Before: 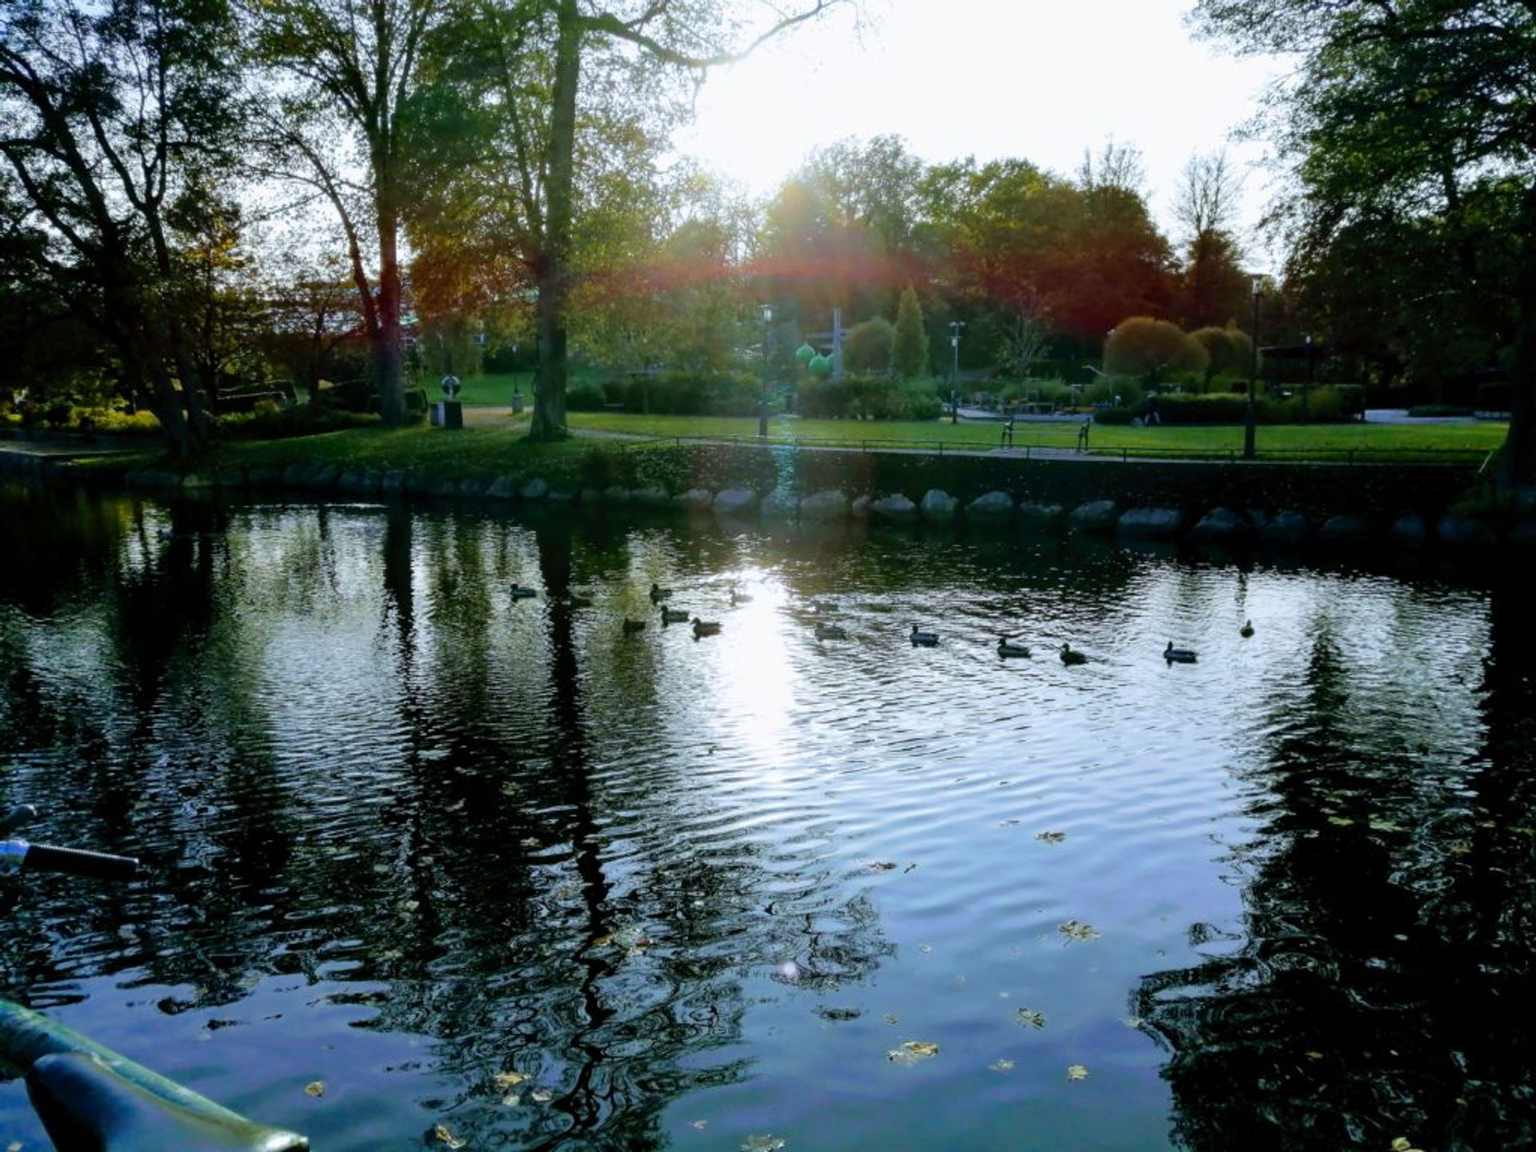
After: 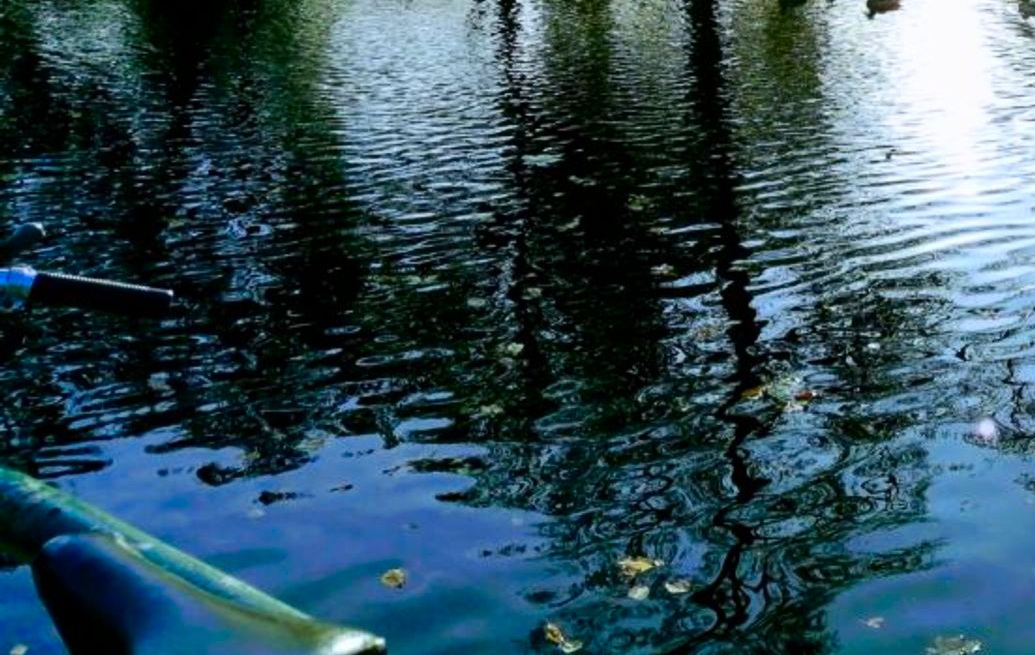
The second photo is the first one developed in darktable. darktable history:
crop and rotate: top 54.375%, right 46.073%, bottom 0.107%
contrast brightness saturation: contrast 0.178, saturation 0.298
